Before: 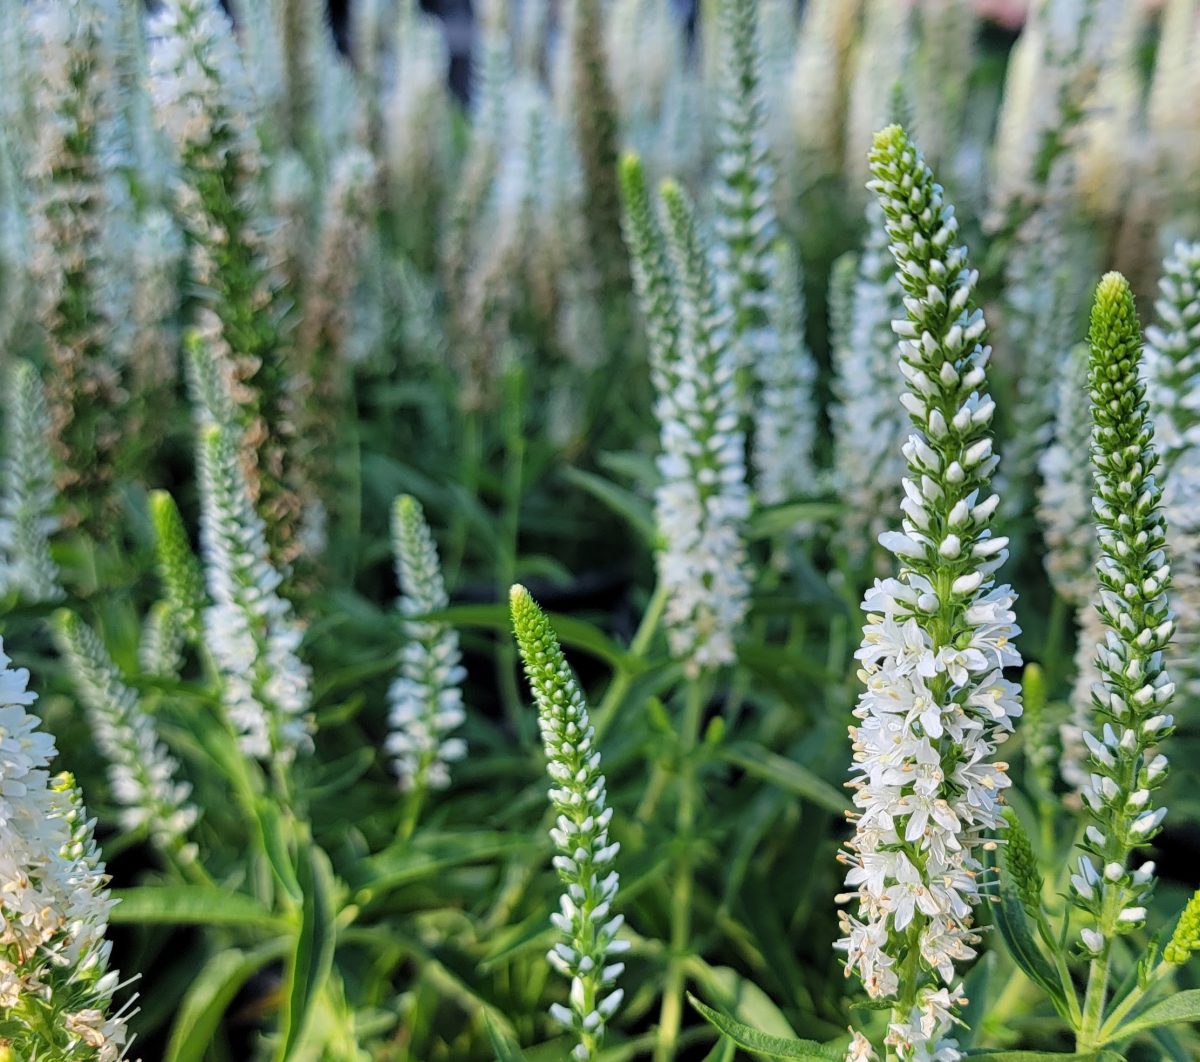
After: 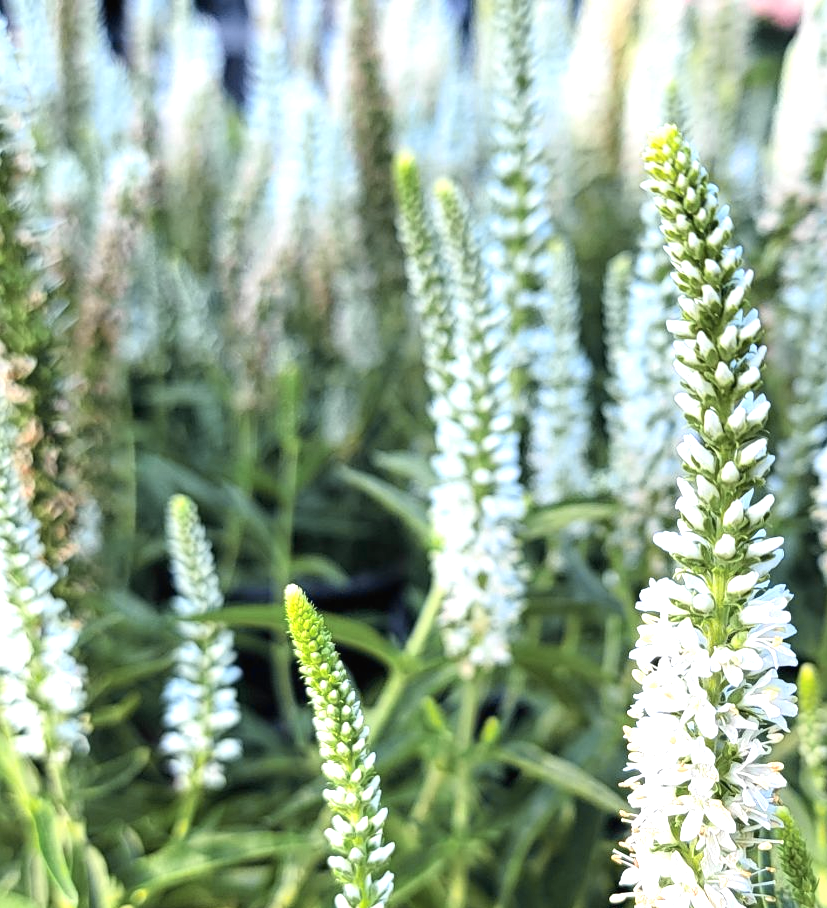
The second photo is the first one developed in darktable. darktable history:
tone curve: curves: ch0 [(0, 0.012) (0.056, 0.046) (0.218, 0.213) (0.606, 0.62) (0.82, 0.846) (1, 1)]; ch1 [(0, 0) (0.226, 0.261) (0.403, 0.437) (0.469, 0.472) (0.495, 0.499) (0.514, 0.504) (0.545, 0.555) (0.59, 0.598) (0.714, 0.733) (1, 1)]; ch2 [(0, 0) (0.269, 0.299) (0.459, 0.45) (0.498, 0.499) (0.523, 0.512) (0.568, 0.558) (0.634, 0.617) (0.702, 0.662) (0.781, 0.775) (1, 1)], color space Lab, independent channels, preserve colors none
crop: left 18.762%, right 12.267%, bottom 14.419%
exposure: black level correction 0, exposure 1.095 EV, compensate highlight preservation false
